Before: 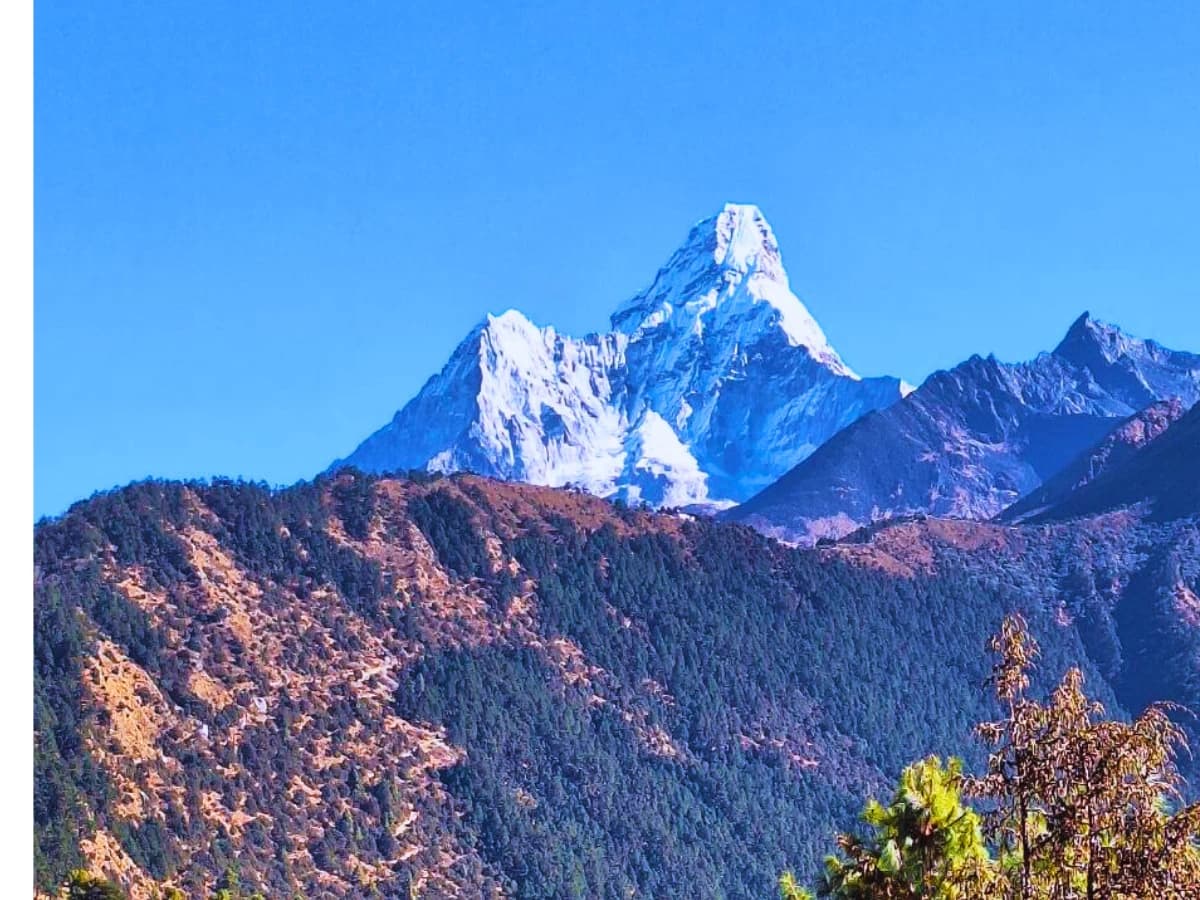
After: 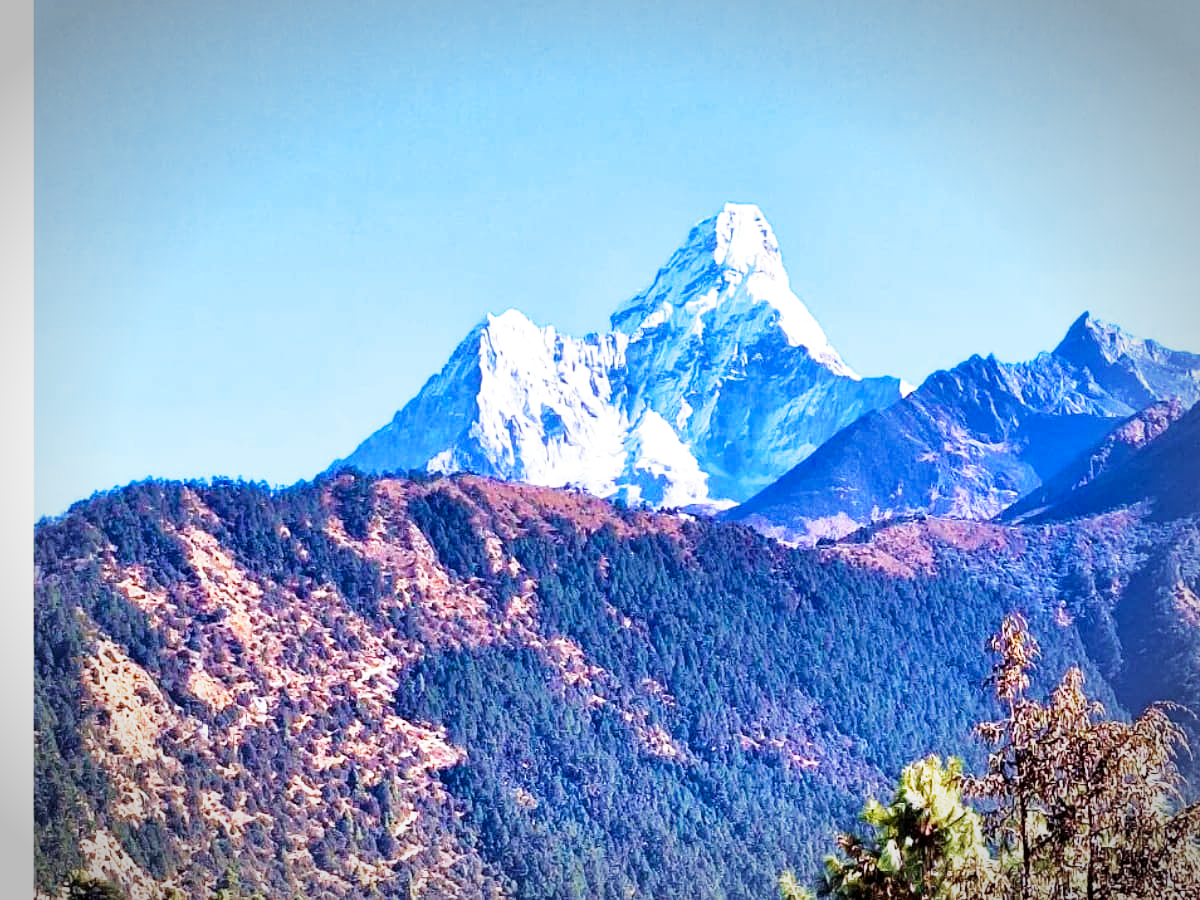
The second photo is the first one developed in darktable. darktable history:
vignetting: automatic ratio true
filmic rgb: middle gray luminance 10%, black relative exposure -8.61 EV, white relative exposure 3.3 EV, threshold 6 EV, target black luminance 0%, hardness 5.2, latitude 44.69%, contrast 1.302, highlights saturation mix 5%, shadows ↔ highlights balance 24.64%, add noise in highlights 0, preserve chrominance no, color science v3 (2019), use custom middle-gray values true, iterations of high-quality reconstruction 0, contrast in highlights soft, enable highlight reconstruction true
